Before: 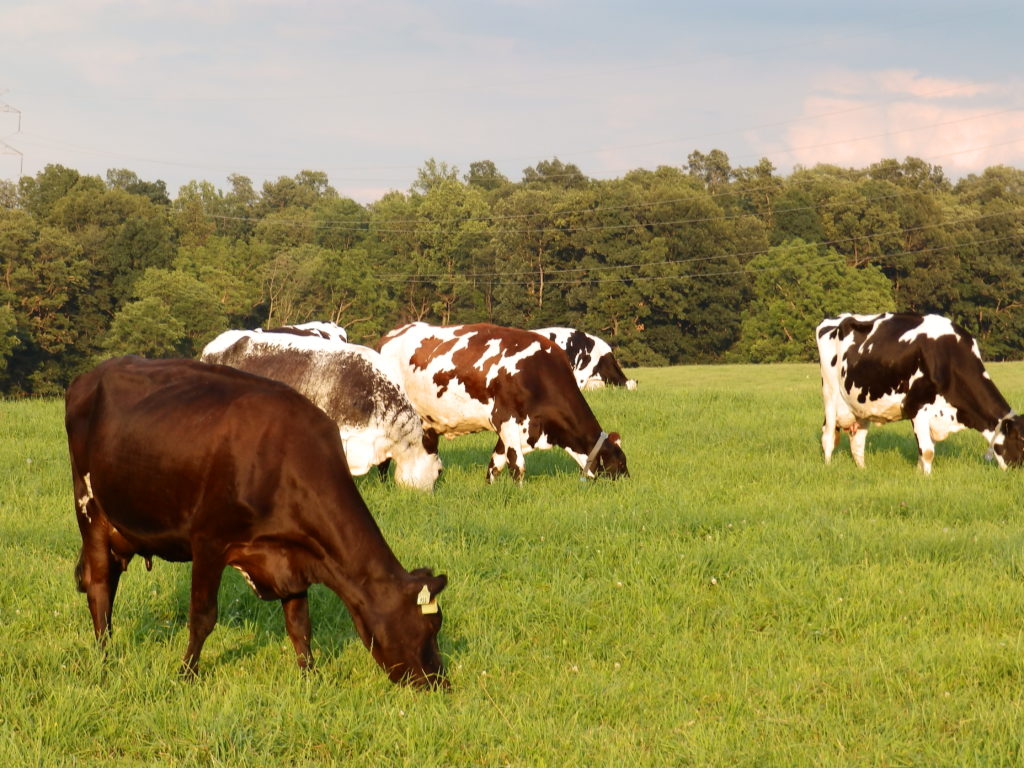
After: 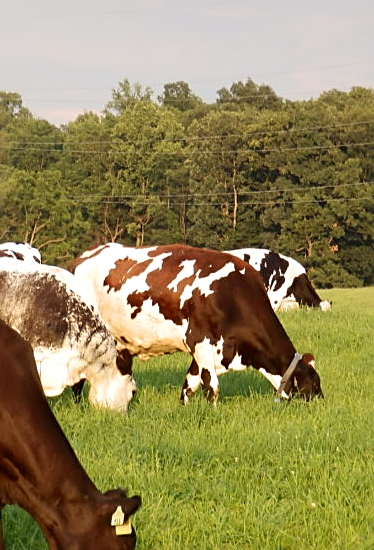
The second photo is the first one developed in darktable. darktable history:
sharpen: on, module defaults
crop and rotate: left 29.952%, top 10.367%, right 33.455%, bottom 18.005%
local contrast: mode bilateral grid, contrast 20, coarseness 50, detail 120%, midtone range 0.2
